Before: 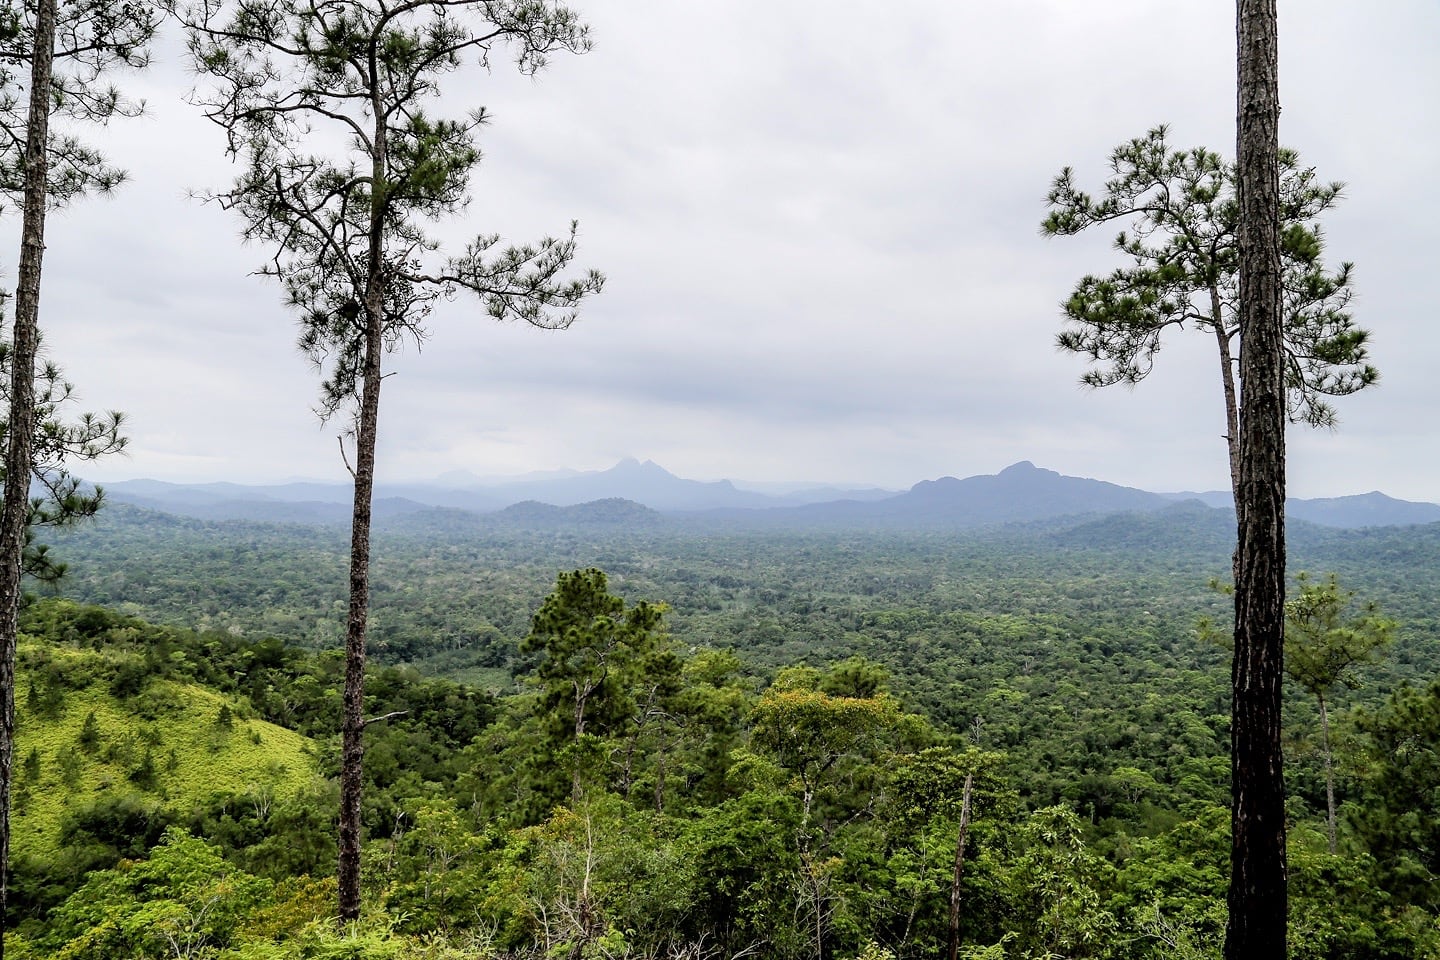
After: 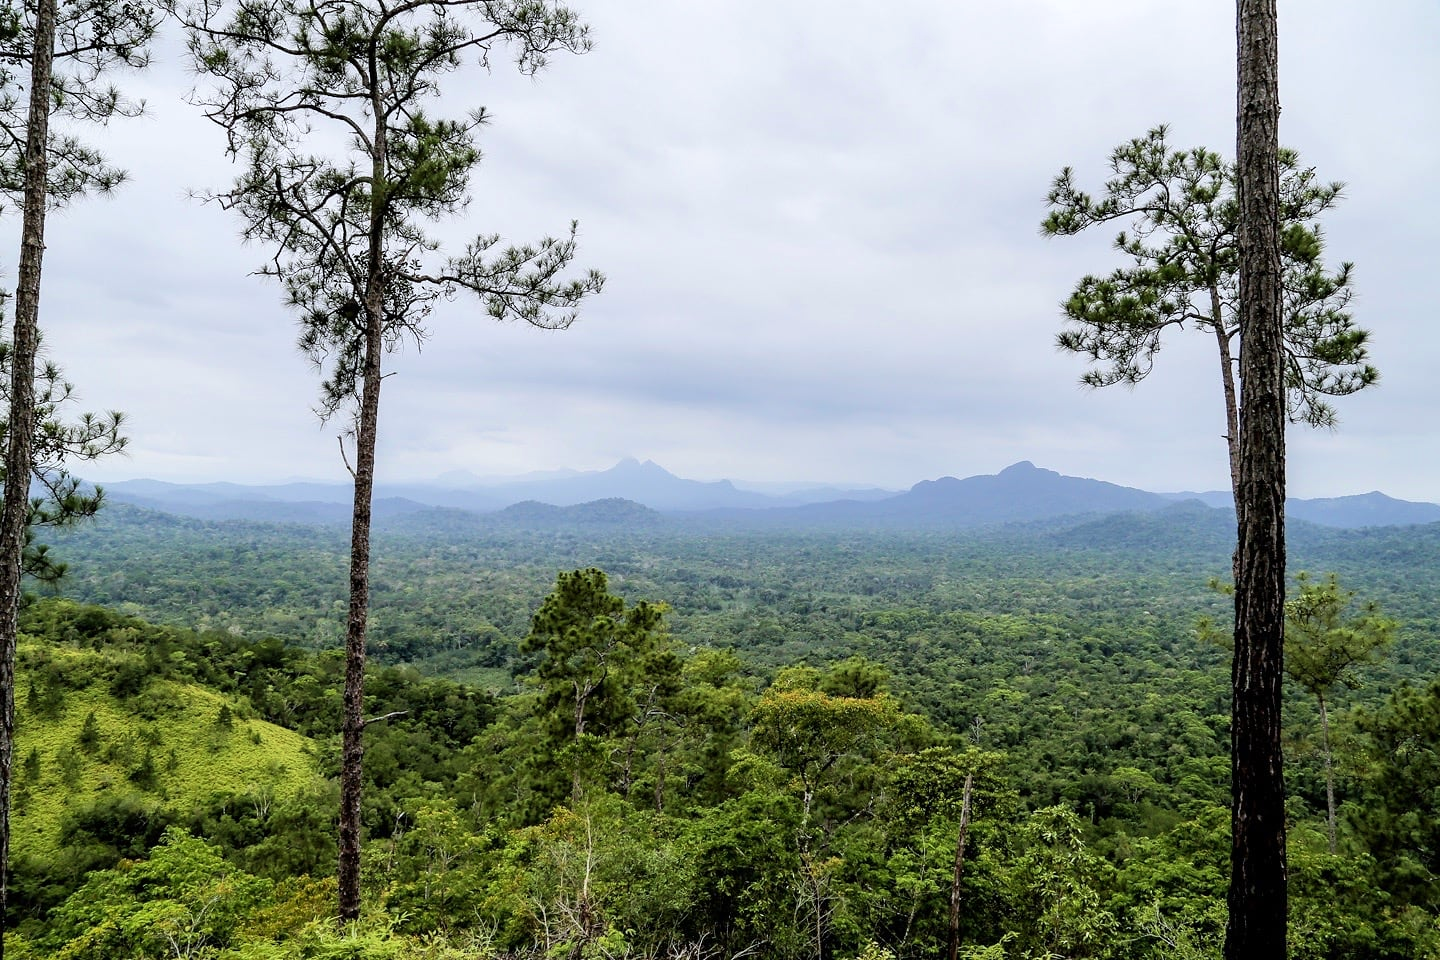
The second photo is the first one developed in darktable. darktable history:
white balance: red 0.982, blue 1.018
velvia: on, module defaults
